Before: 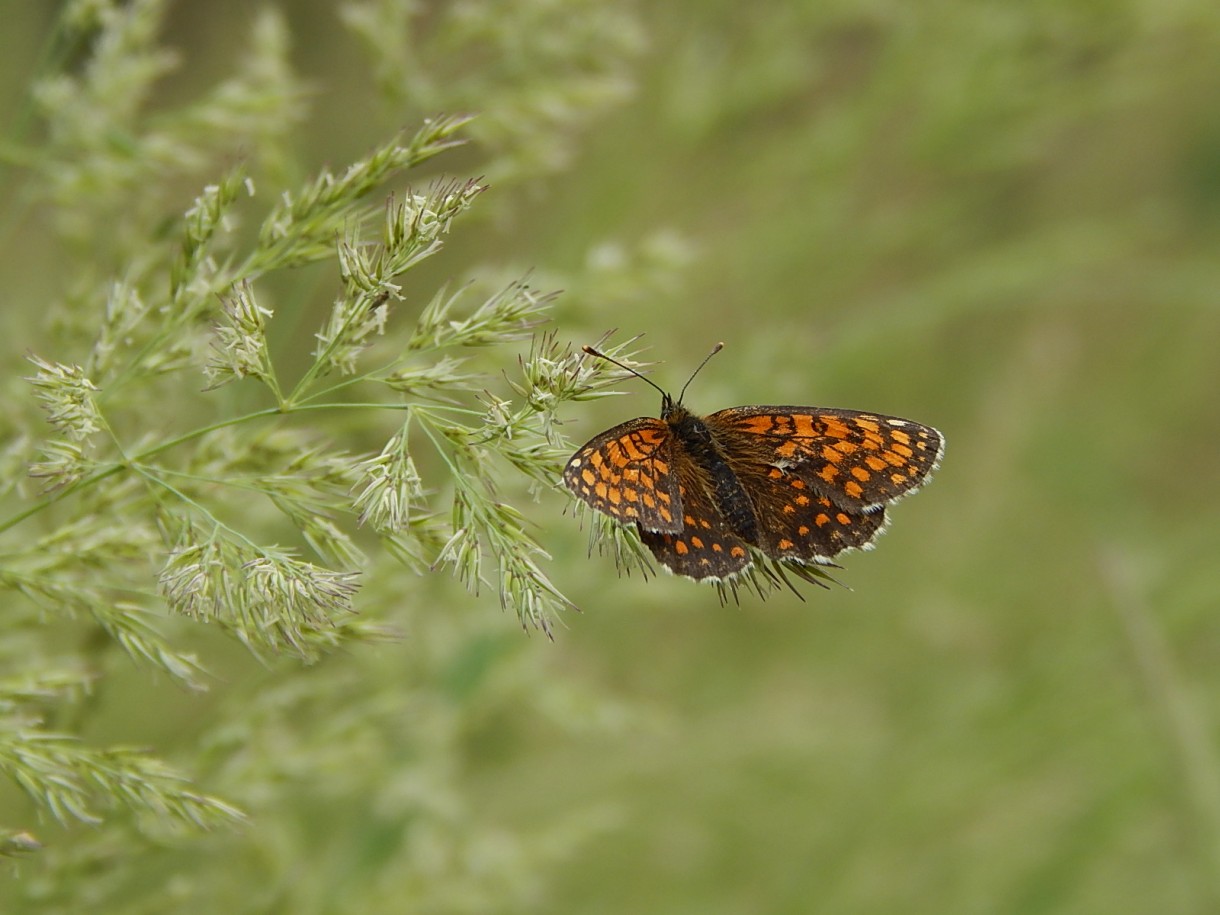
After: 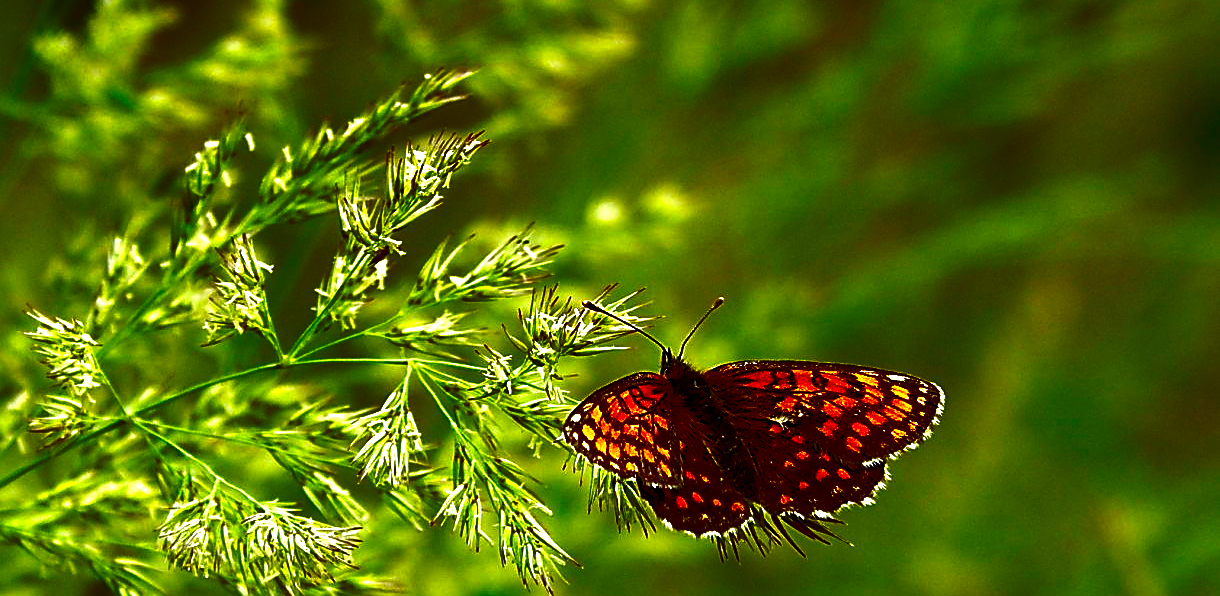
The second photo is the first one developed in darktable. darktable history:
levels: mode automatic
tone equalizer: -8 EV -0.726 EV, -7 EV -0.672 EV, -6 EV -0.639 EV, -5 EV -0.423 EV, -3 EV 0.371 EV, -2 EV 0.6 EV, -1 EV 0.699 EV, +0 EV 0.739 EV, edges refinement/feathering 500, mask exposure compensation -1.57 EV, preserve details no
contrast brightness saturation: brightness -0.988, saturation 0.995
crop and rotate: top 4.958%, bottom 29.892%
sharpen: on, module defaults
exposure: black level correction 0.002, compensate highlight preservation false
color balance rgb: perceptual saturation grading › global saturation 1.483%, perceptual saturation grading › highlights -2.009%, perceptual saturation grading › mid-tones 3.438%, perceptual saturation grading › shadows 7.966%, perceptual brilliance grading › global brilliance 17.776%, global vibrance 33.807%
